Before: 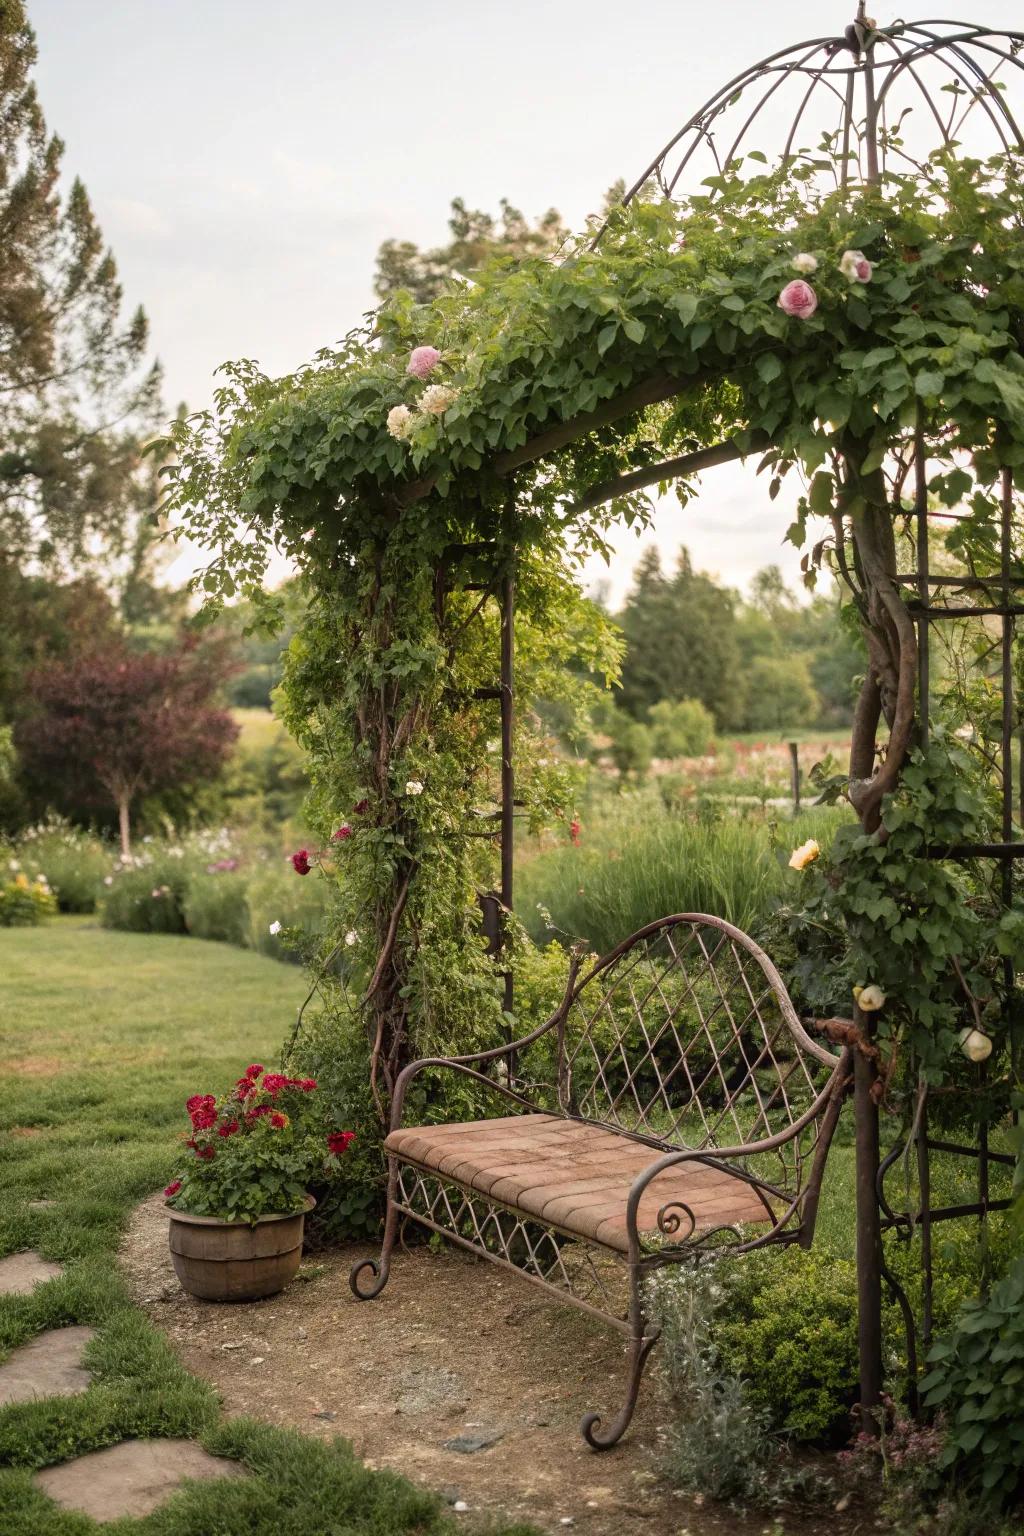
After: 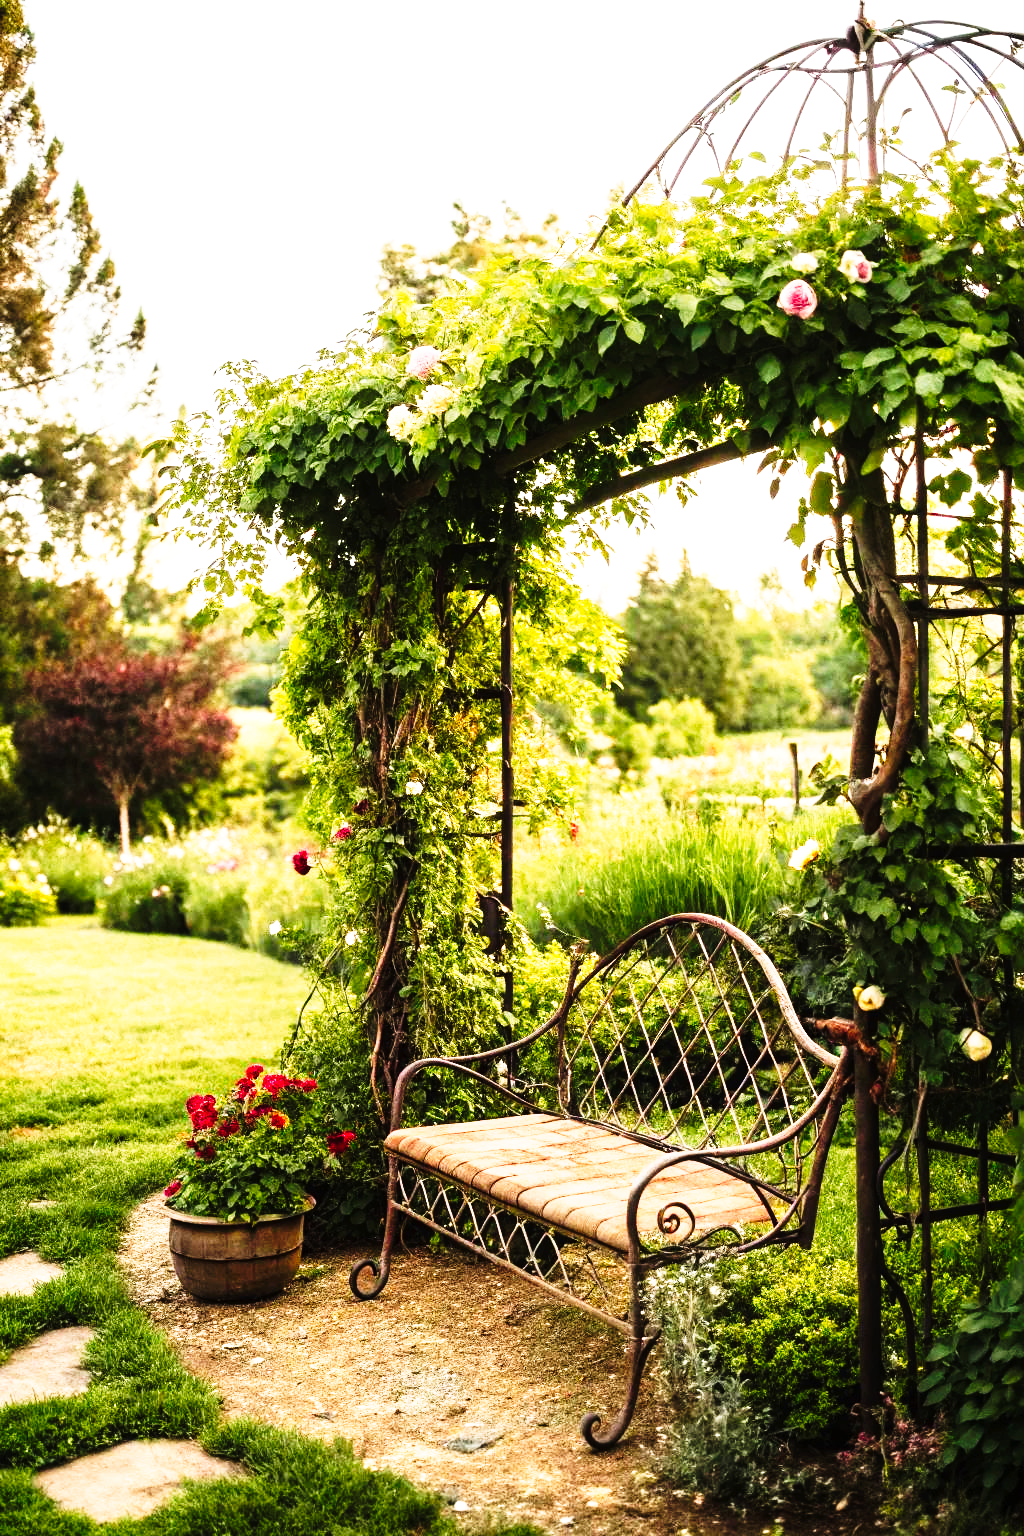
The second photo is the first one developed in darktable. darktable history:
tone curve: curves: ch0 [(0, 0) (0.003, 0.003) (0.011, 0.006) (0.025, 0.012) (0.044, 0.02) (0.069, 0.023) (0.1, 0.029) (0.136, 0.037) (0.177, 0.058) (0.224, 0.084) (0.277, 0.137) (0.335, 0.209) (0.399, 0.336) (0.468, 0.478) (0.543, 0.63) (0.623, 0.789) (0.709, 0.903) (0.801, 0.967) (0.898, 0.987) (1, 1)], preserve colors none
exposure: exposure 0.746 EV, compensate exposure bias true, compensate highlight preservation false
